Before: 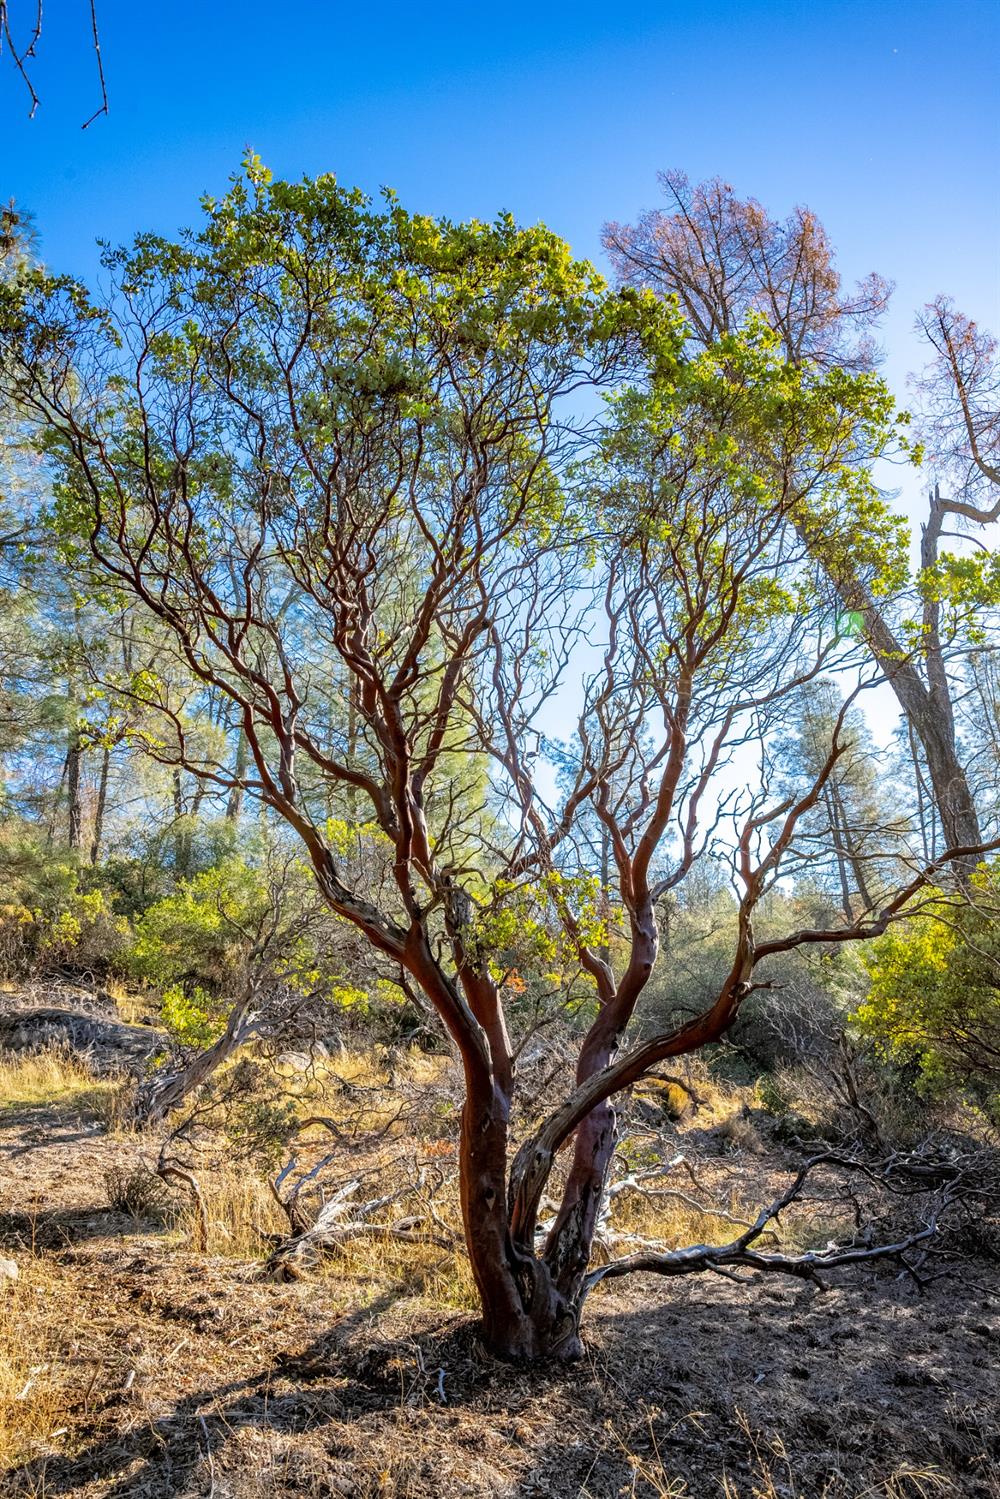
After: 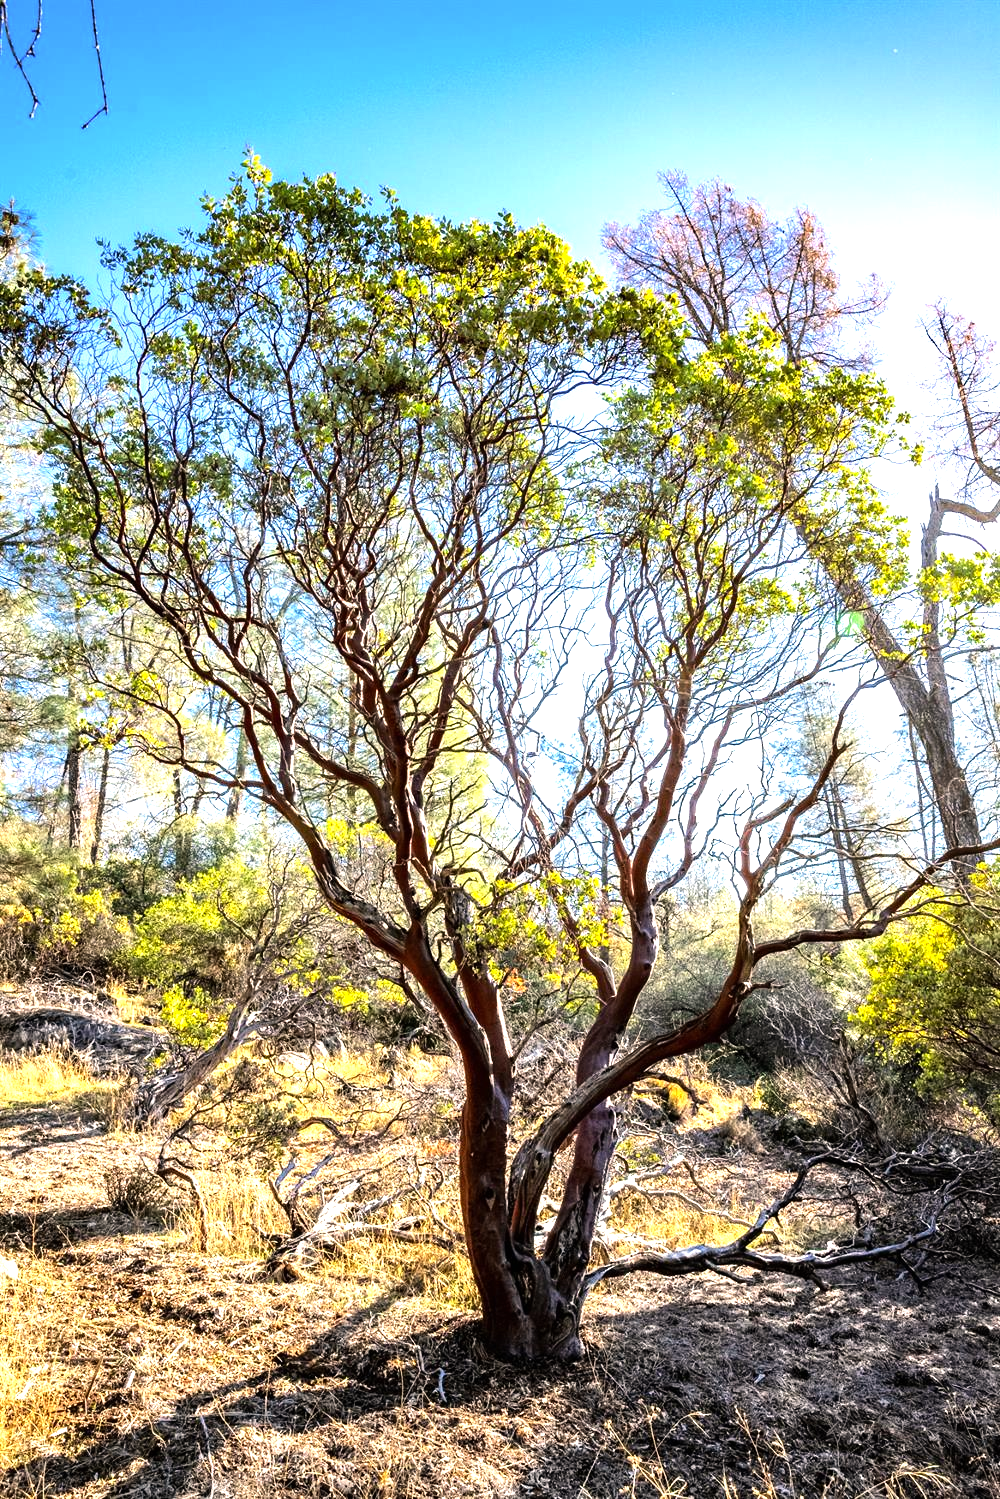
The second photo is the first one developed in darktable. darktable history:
color correction: highlights a* 3.7, highlights b* 5.1
tone equalizer: -8 EV -0.774 EV, -7 EV -0.726 EV, -6 EV -0.628 EV, -5 EV -0.365 EV, -3 EV 0.399 EV, -2 EV 0.6 EV, -1 EV 0.694 EV, +0 EV 0.738 EV, edges refinement/feathering 500, mask exposure compensation -1.57 EV, preserve details no
exposure: black level correction 0, exposure 0.499 EV, compensate highlight preservation false
